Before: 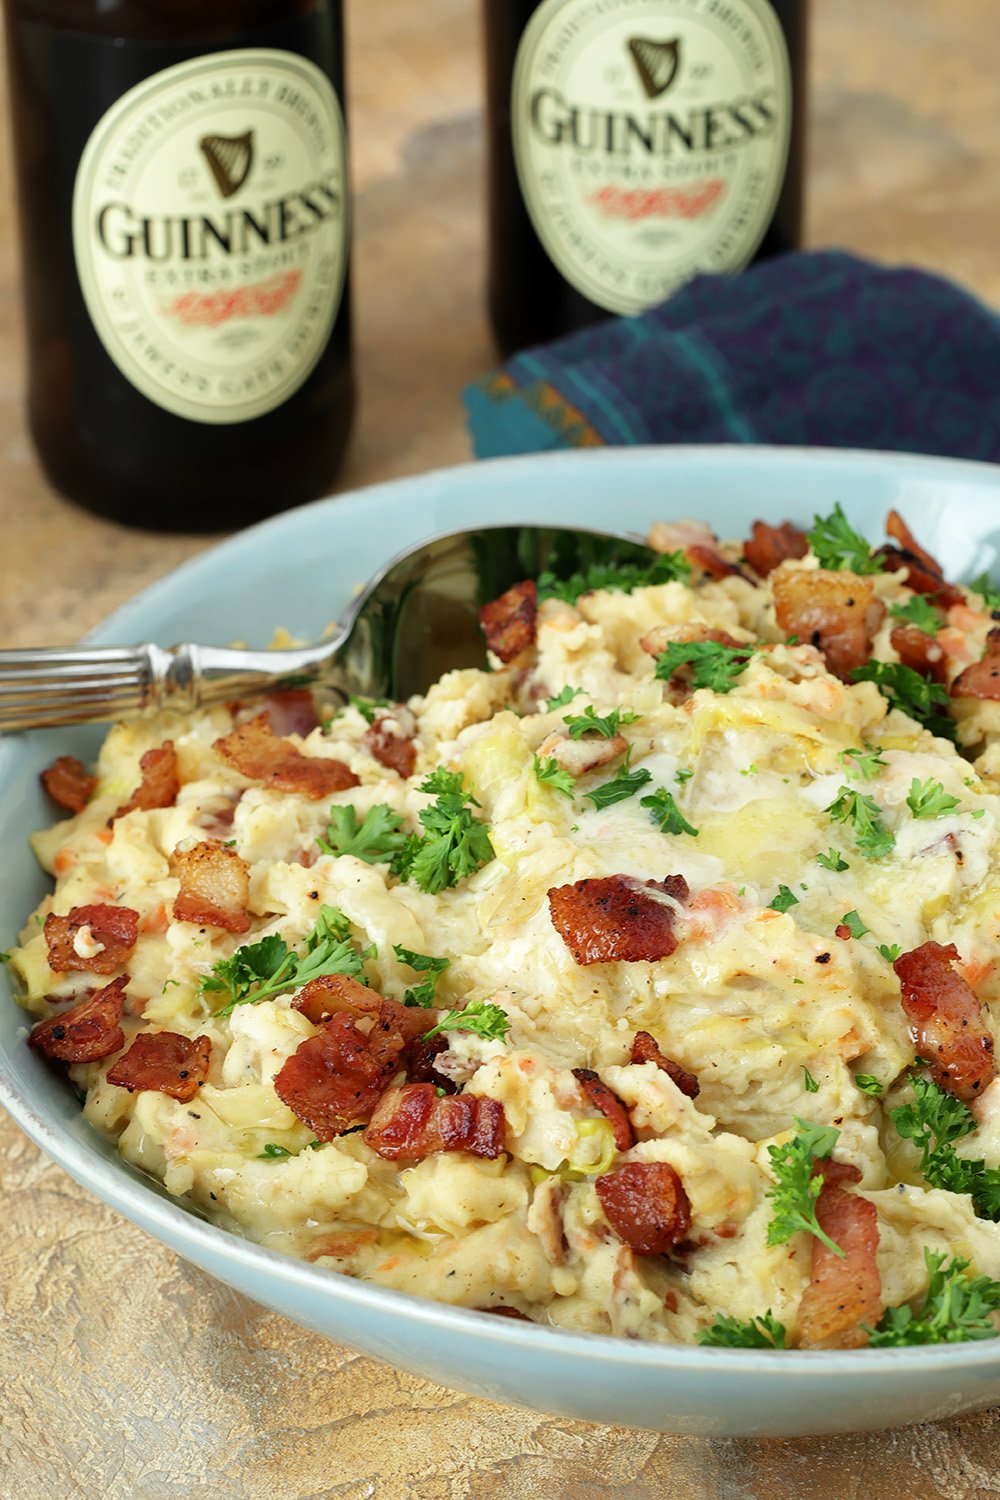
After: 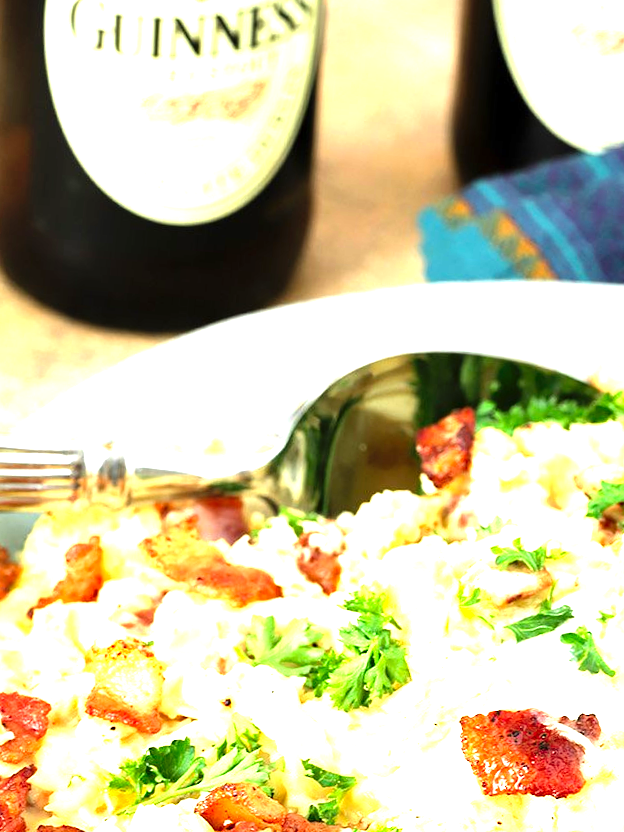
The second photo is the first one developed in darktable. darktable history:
crop and rotate: angle -4.99°, left 2.122%, top 6.945%, right 27.566%, bottom 30.519%
levels: levels [0, 0.281, 0.562]
